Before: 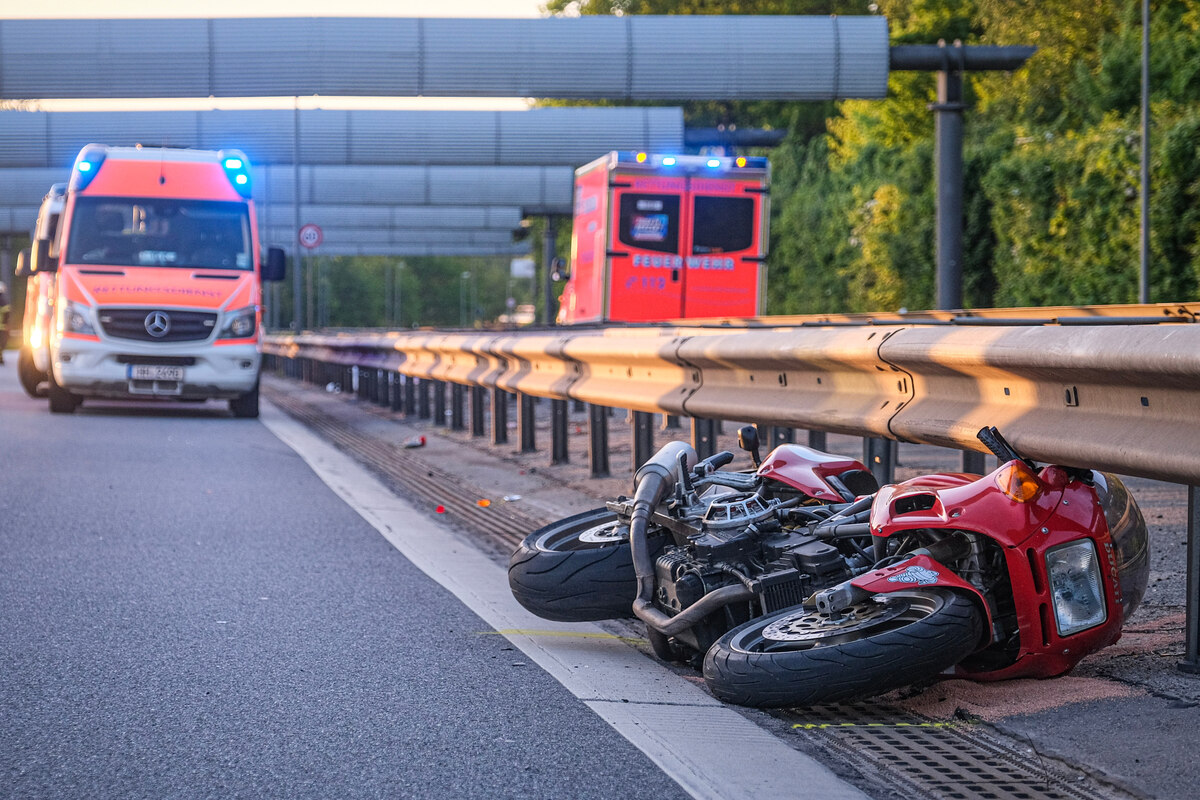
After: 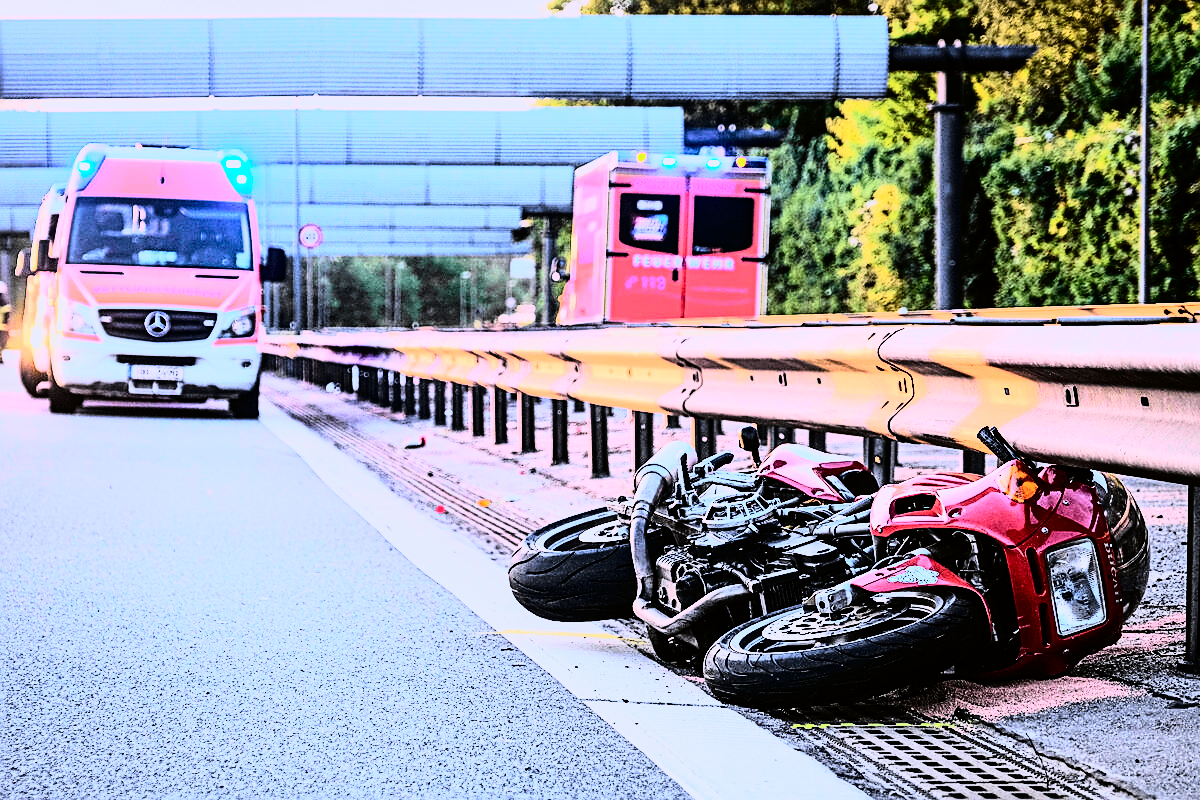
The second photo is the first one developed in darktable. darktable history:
shadows and highlights: shadows 37.27, highlights -28.18, soften with gaussian
tone curve: curves: ch0 [(0, 0) (0.078, 0.029) (0.265, 0.241) (0.507, 0.56) (0.744, 0.826) (1, 0.948)]; ch1 [(0, 0) (0.346, 0.307) (0.418, 0.383) (0.46, 0.439) (0.482, 0.493) (0.502, 0.5) (0.517, 0.506) (0.55, 0.557) (0.601, 0.637) (0.666, 0.7) (1, 1)]; ch2 [(0, 0) (0.346, 0.34) (0.431, 0.45) (0.485, 0.494) (0.5, 0.498) (0.508, 0.499) (0.532, 0.546) (0.579, 0.628) (0.625, 0.668) (1, 1)], color space Lab, independent channels, preserve colors none
sharpen: on, module defaults
white balance: red 0.976, blue 1.04
graduated density: hue 238.83°, saturation 50%
base curve: curves: ch0 [(0, 0) (0.028, 0.03) (0.121, 0.232) (0.46, 0.748) (0.859, 0.968) (1, 1)]
rgb curve: curves: ch0 [(0, 0) (0.21, 0.15) (0.24, 0.21) (0.5, 0.75) (0.75, 0.96) (0.89, 0.99) (1, 1)]; ch1 [(0, 0.02) (0.21, 0.13) (0.25, 0.2) (0.5, 0.67) (0.75, 0.9) (0.89, 0.97) (1, 1)]; ch2 [(0, 0.02) (0.21, 0.13) (0.25, 0.2) (0.5, 0.67) (0.75, 0.9) (0.89, 0.97) (1, 1)], compensate middle gray true
color correction: highlights a* 3.12, highlights b* -1.55, shadows a* -0.101, shadows b* 2.52, saturation 0.98
